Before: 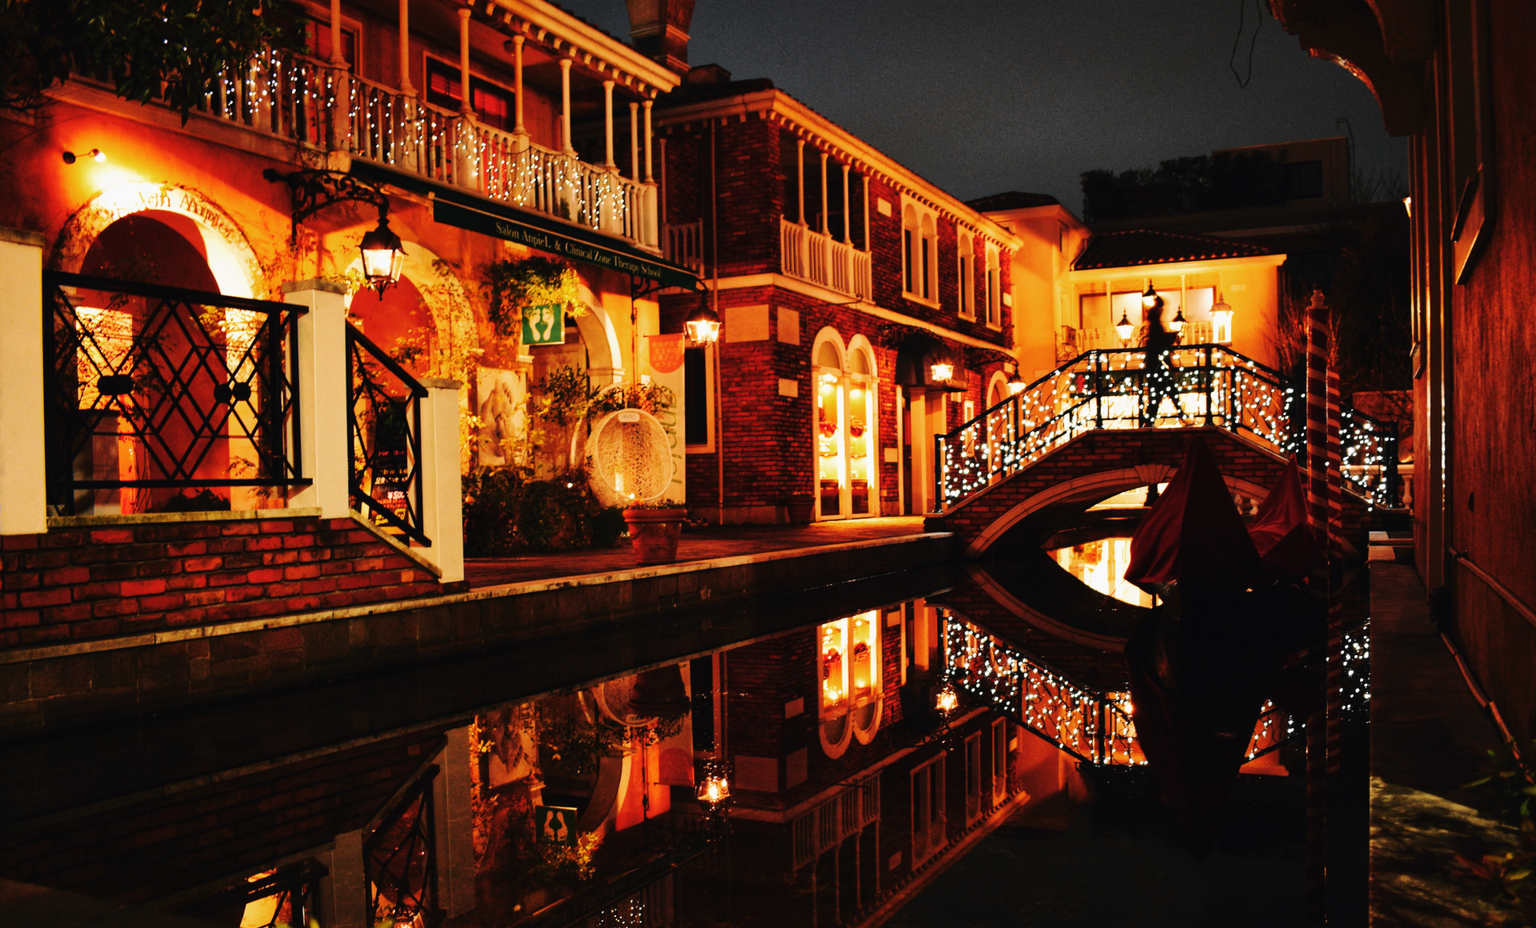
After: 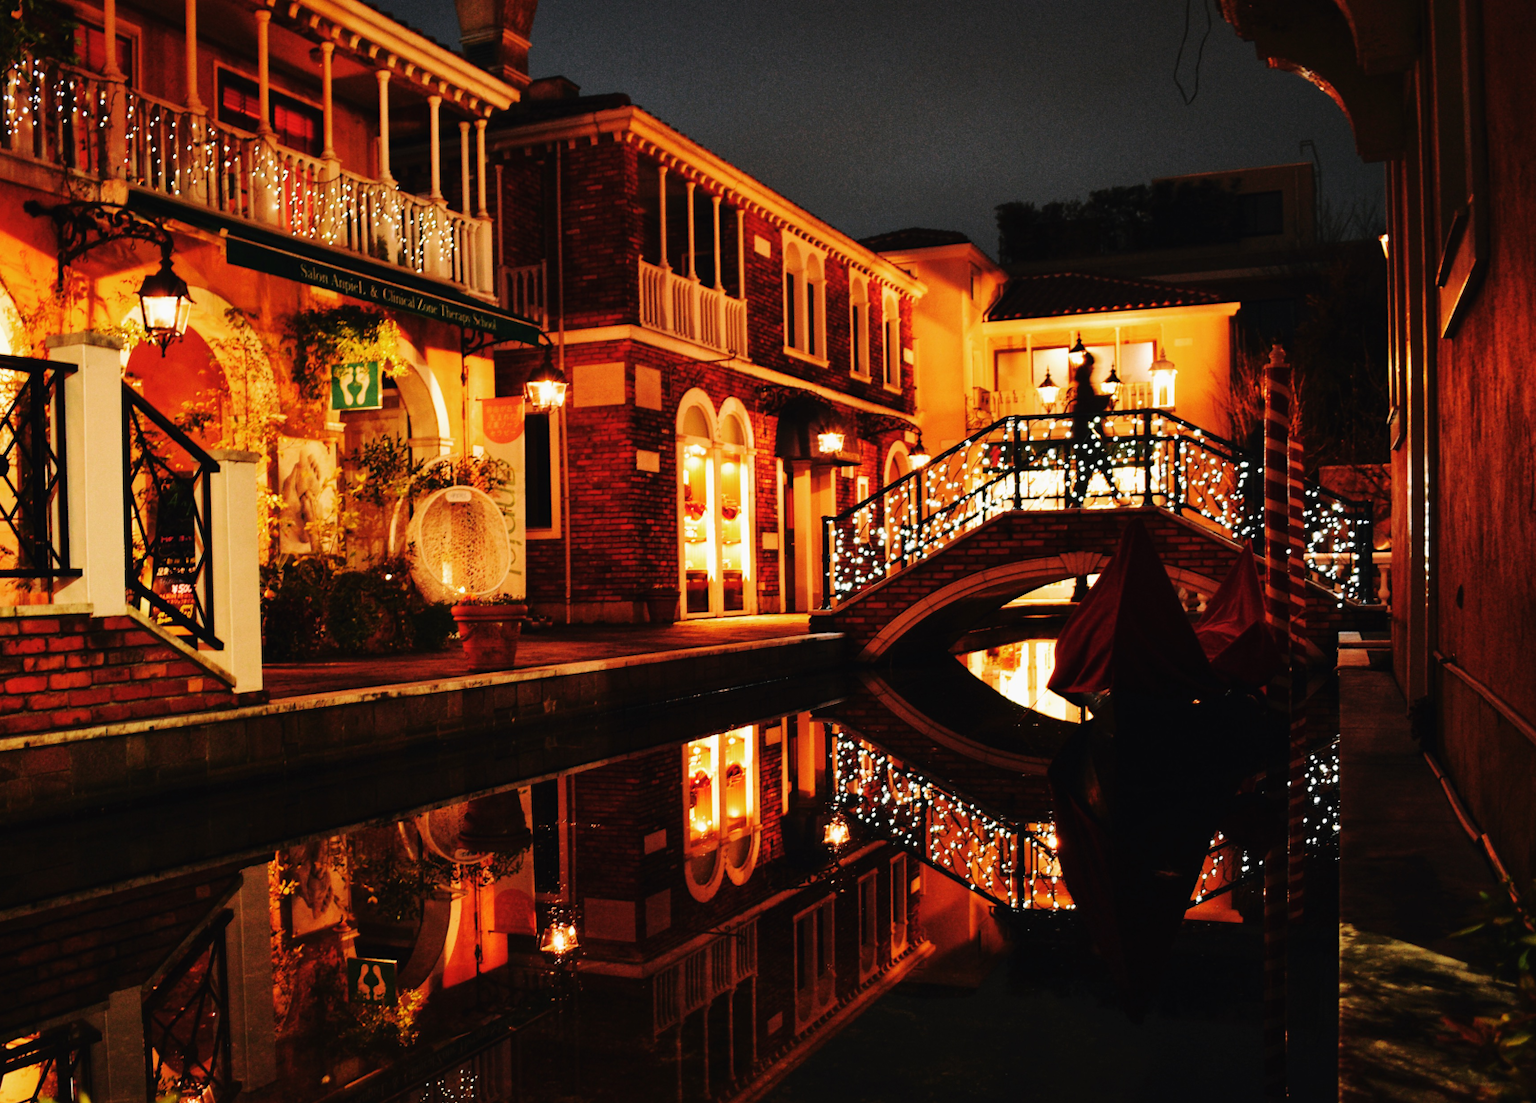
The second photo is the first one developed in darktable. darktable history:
crop: left 15.858%
